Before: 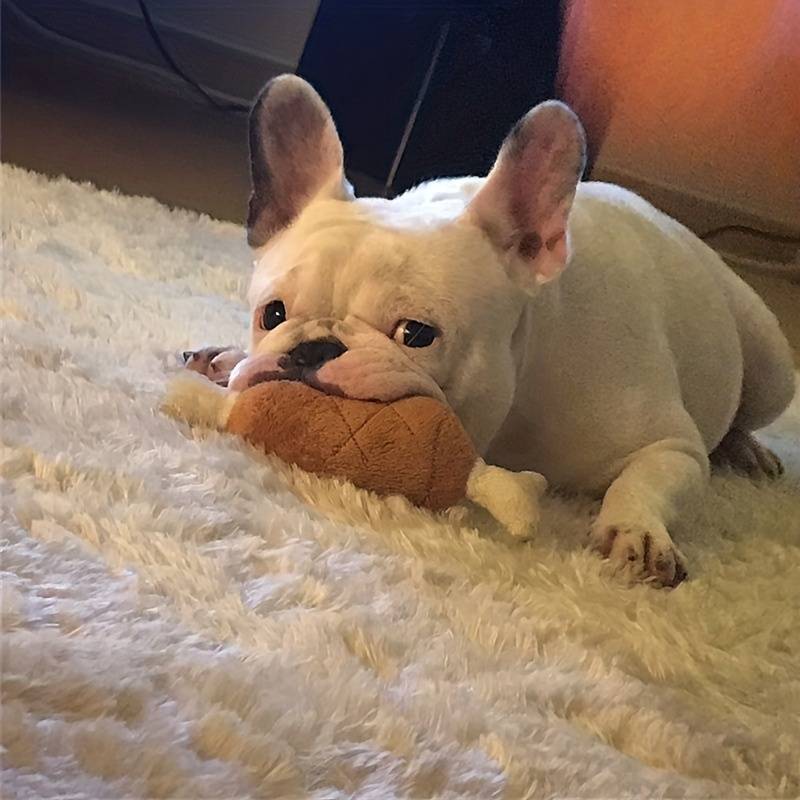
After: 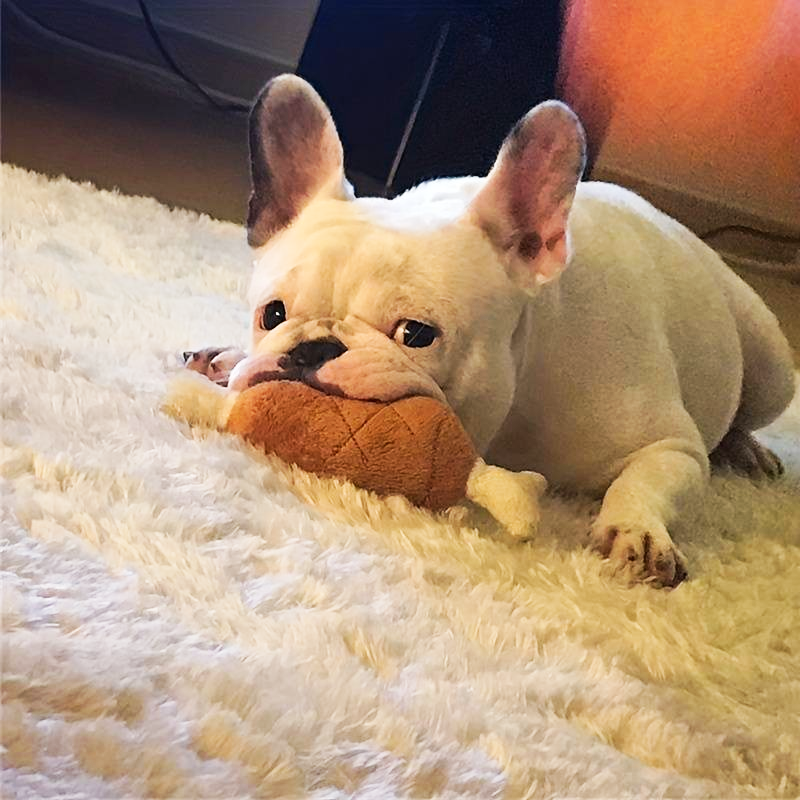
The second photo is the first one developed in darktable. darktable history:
tone curve: curves: ch0 [(0, 0) (0.055, 0.05) (0.258, 0.287) (0.434, 0.526) (0.517, 0.648) (0.745, 0.874) (1, 1)]; ch1 [(0, 0) (0.346, 0.307) (0.418, 0.383) (0.46, 0.439) (0.482, 0.493) (0.502, 0.503) (0.517, 0.514) (0.55, 0.561) (0.588, 0.603) (0.646, 0.688) (1, 1)]; ch2 [(0, 0) (0.346, 0.34) (0.431, 0.45) (0.485, 0.499) (0.5, 0.503) (0.527, 0.525) (0.545, 0.562) (0.679, 0.706) (1, 1)], preserve colors none
